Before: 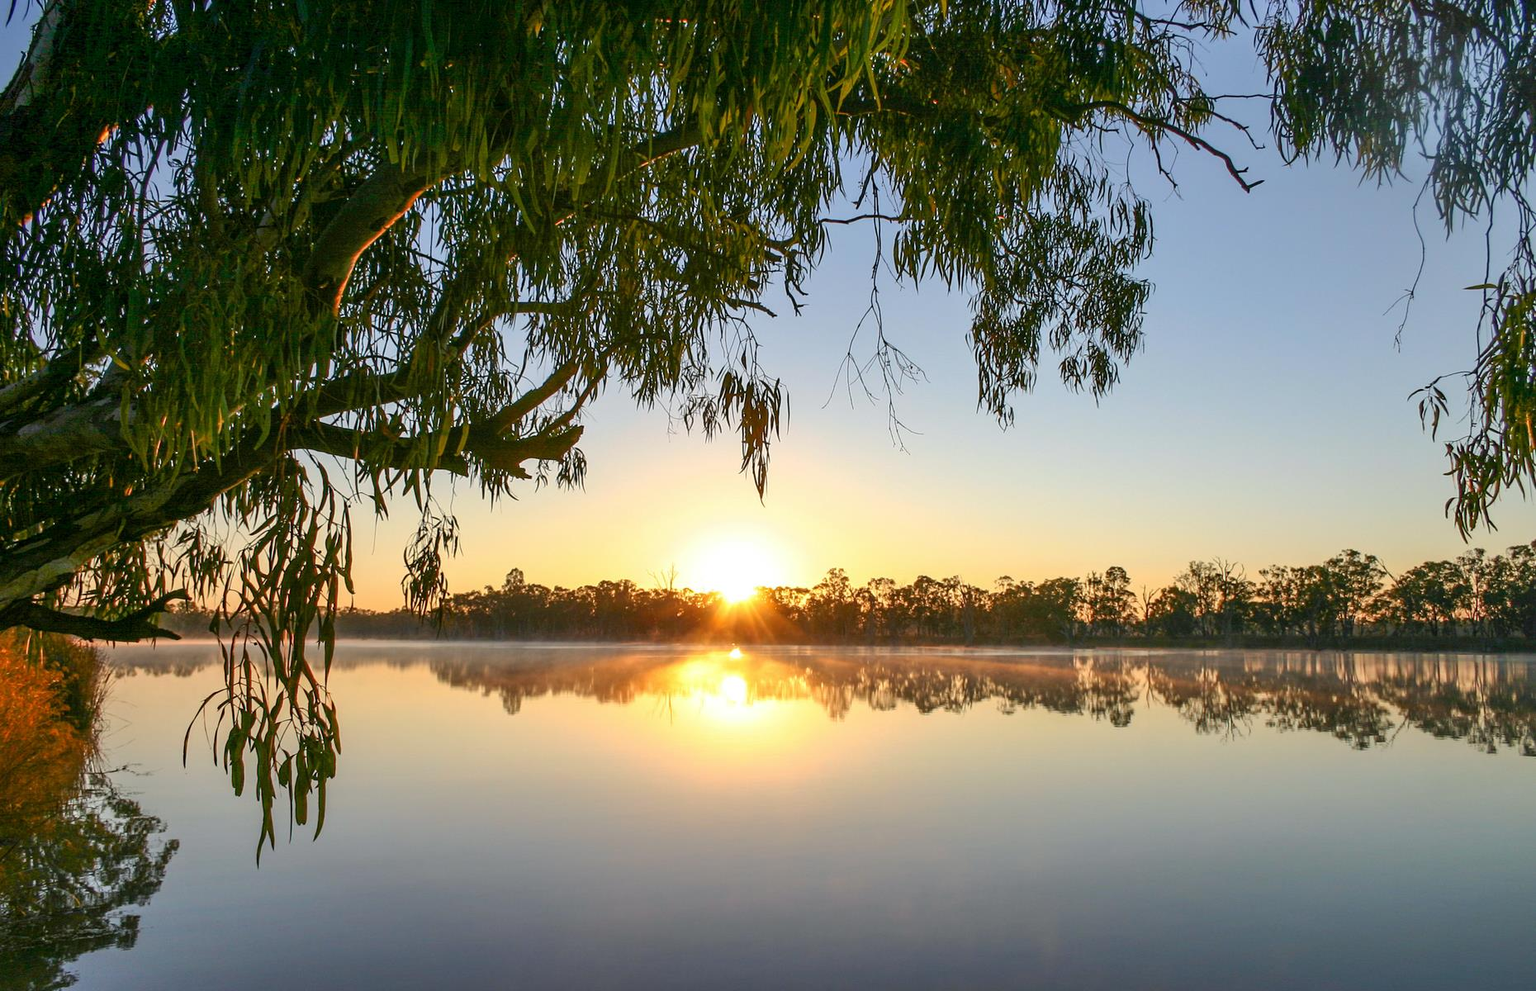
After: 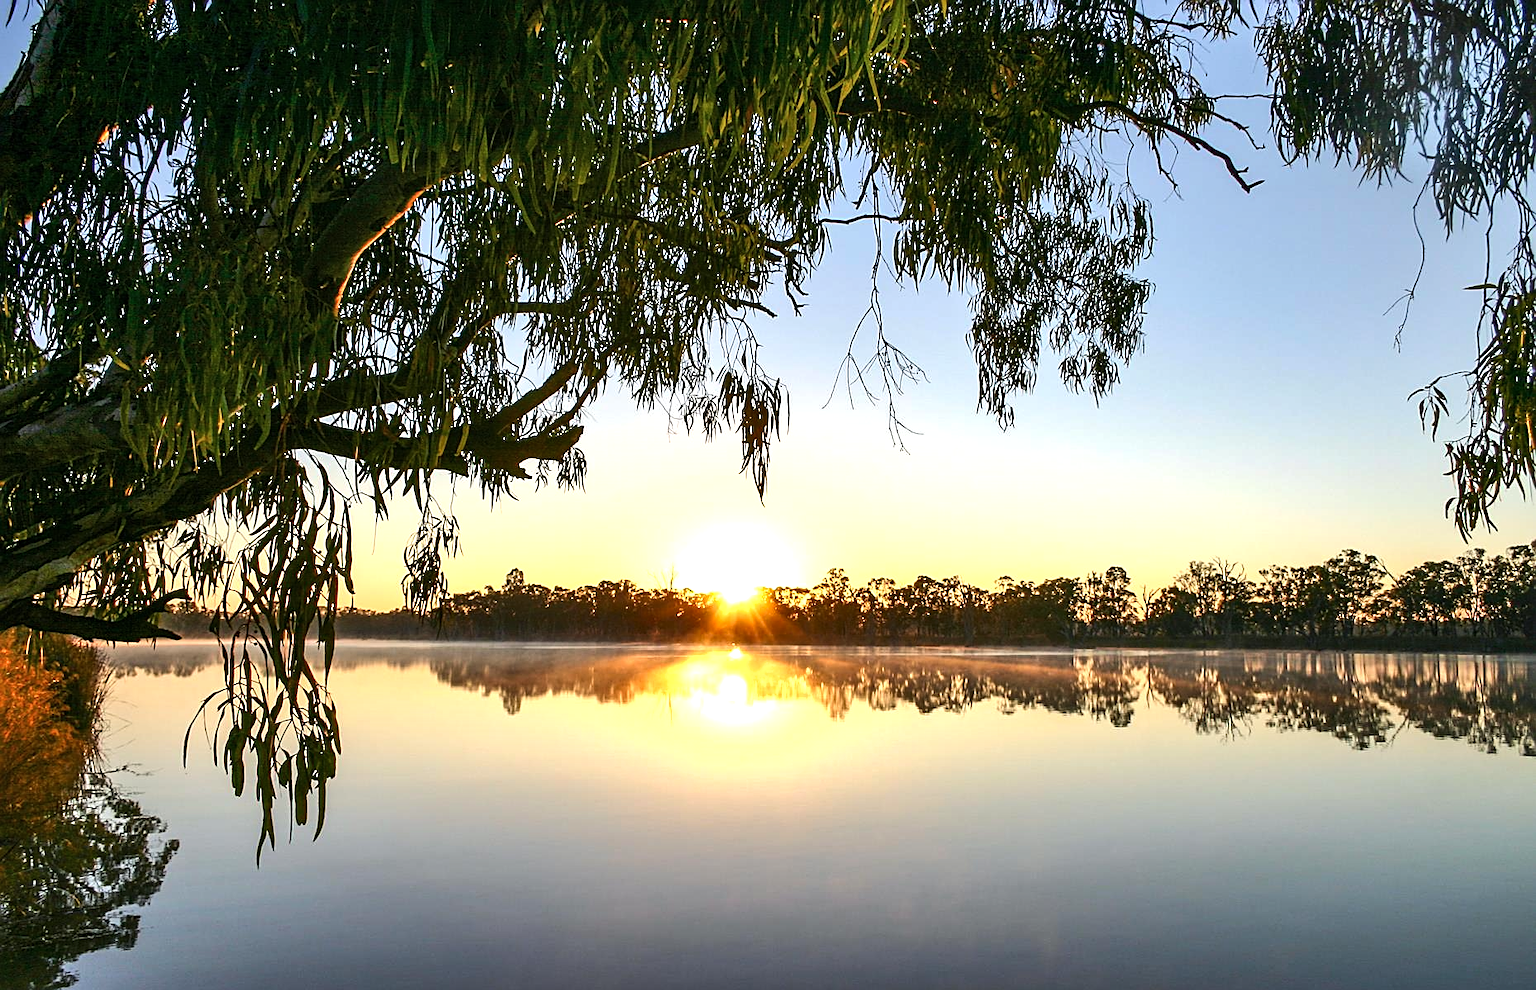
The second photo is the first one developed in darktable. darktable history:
tone equalizer: -8 EV -0.722 EV, -7 EV -0.68 EV, -6 EV -0.602 EV, -5 EV -0.401 EV, -3 EV 0.392 EV, -2 EV 0.6 EV, -1 EV 0.693 EV, +0 EV 0.737 EV, edges refinement/feathering 500, mask exposure compensation -1.57 EV, preserve details no
shadows and highlights: shadows 31.5, highlights -32.46, soften with gaussian
exposure: compensate highlight preservation false
sharpen: on, module defaults
